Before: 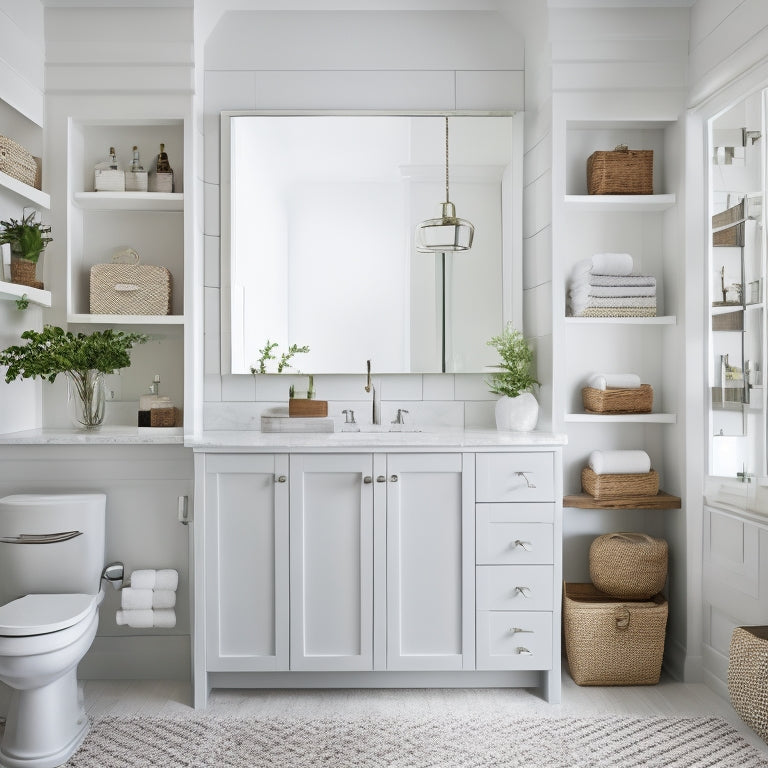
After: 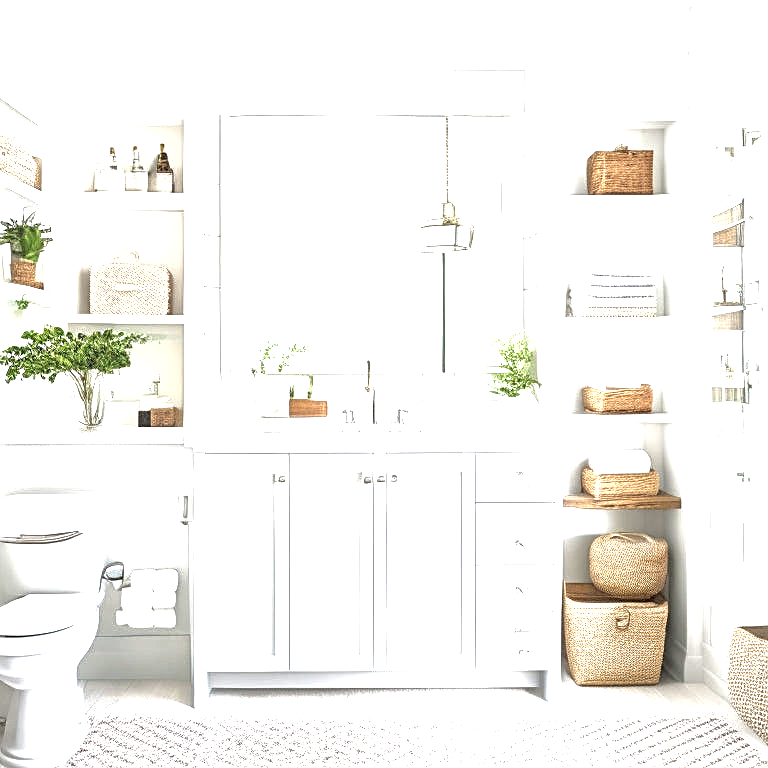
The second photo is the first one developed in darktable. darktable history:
exposure: exposure 1.988 EV, compensate exposure bias true, compensate highlight preservation false
local contrast: detail 130%
sharpen: on, module defaults
shadows and highlights: shadows 24.82, highlights -23.39
